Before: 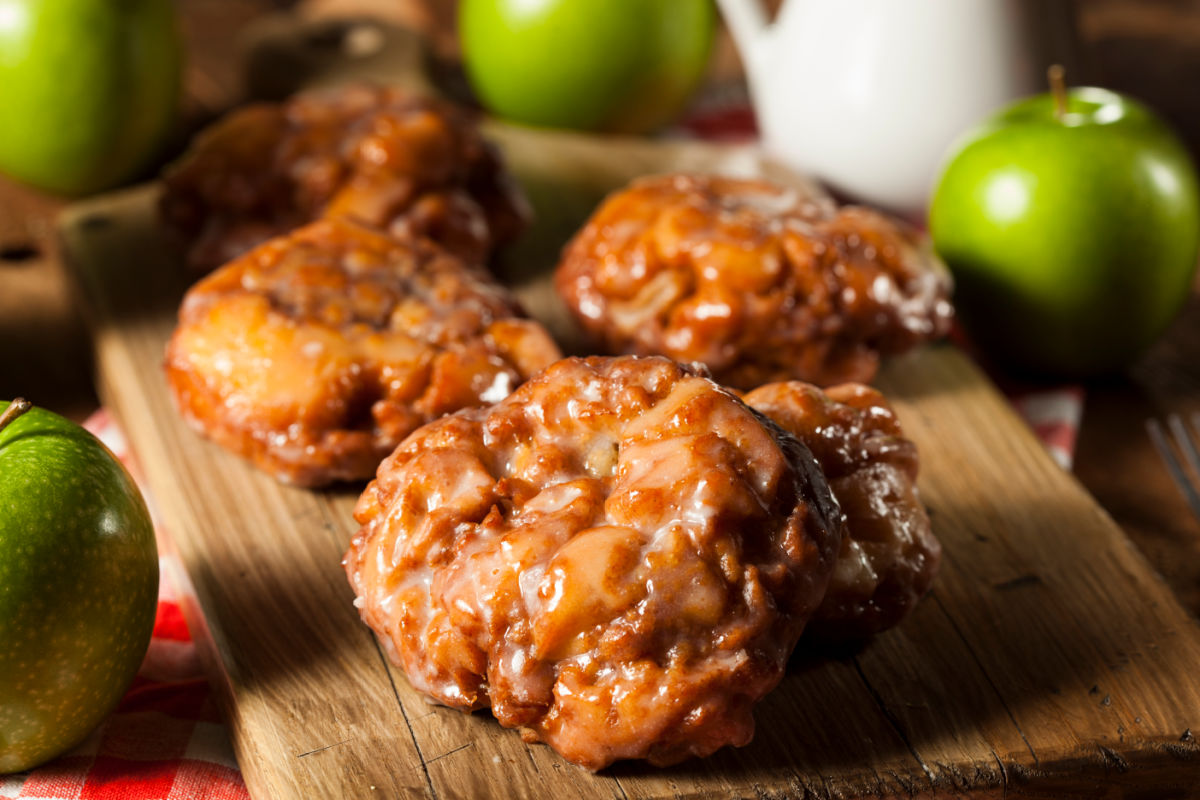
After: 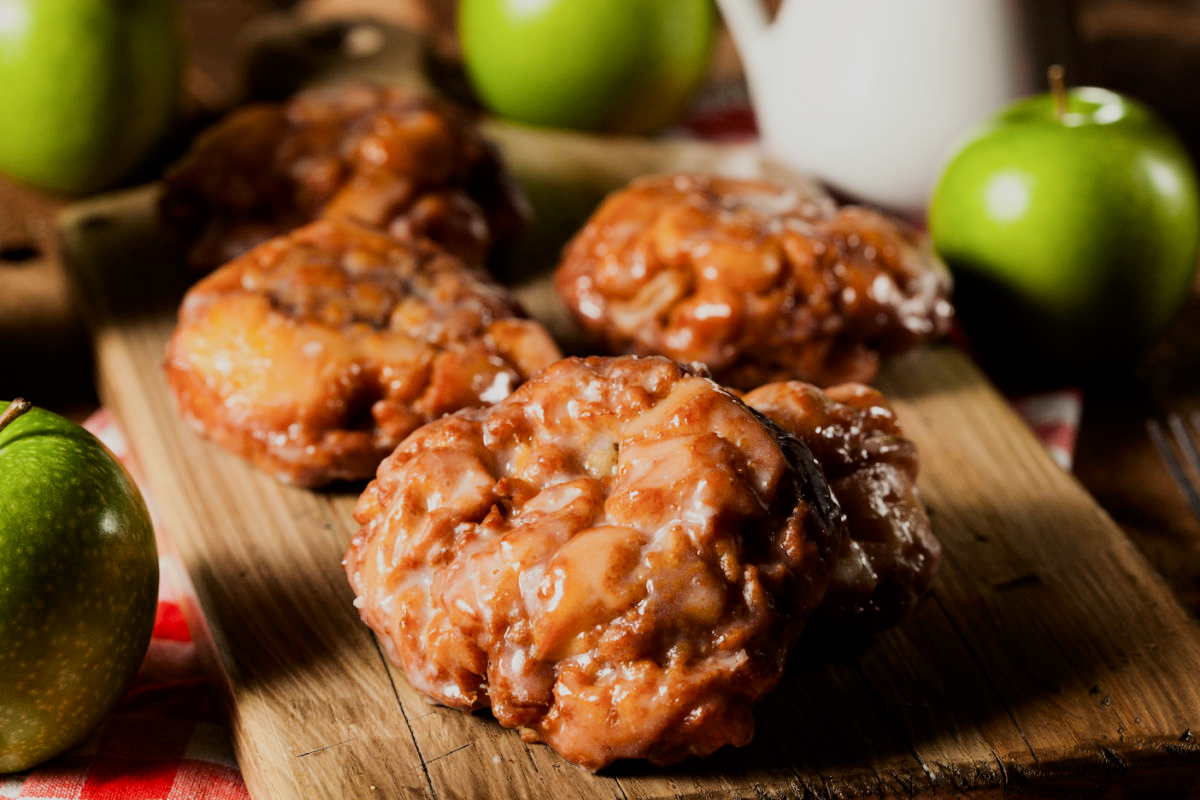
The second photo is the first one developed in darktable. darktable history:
contrast brightness saturation: contrast 0.145
filmic rgb: black relative exposure -7.65 EV, white relative exposure 4.56 EV, hardness 3.61
